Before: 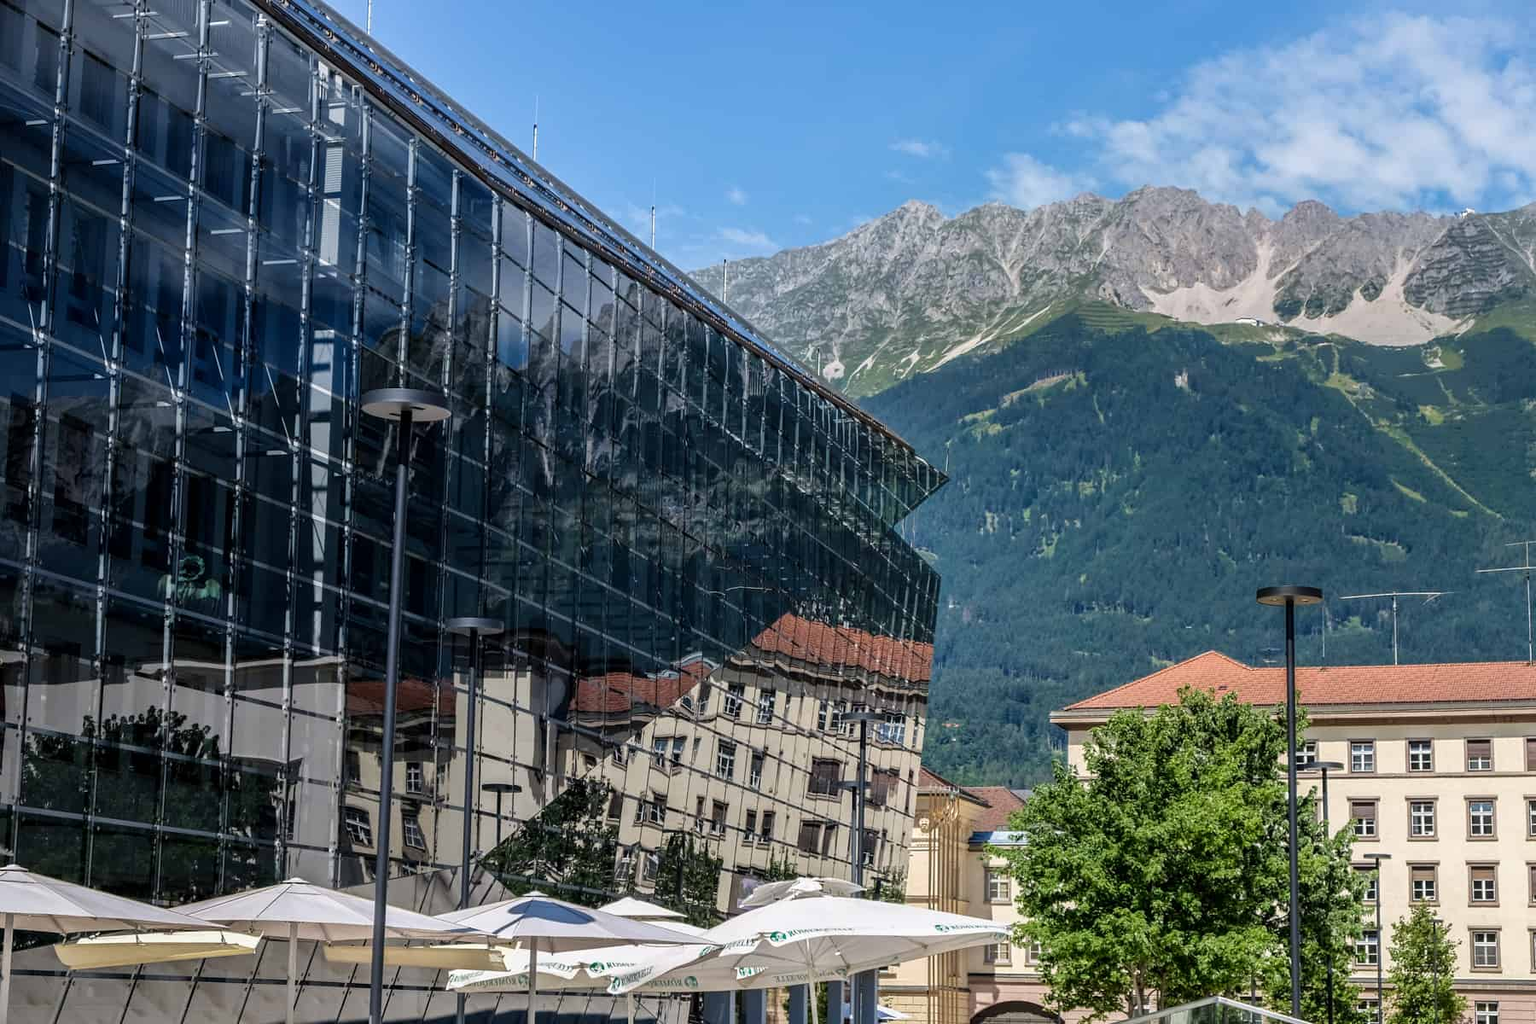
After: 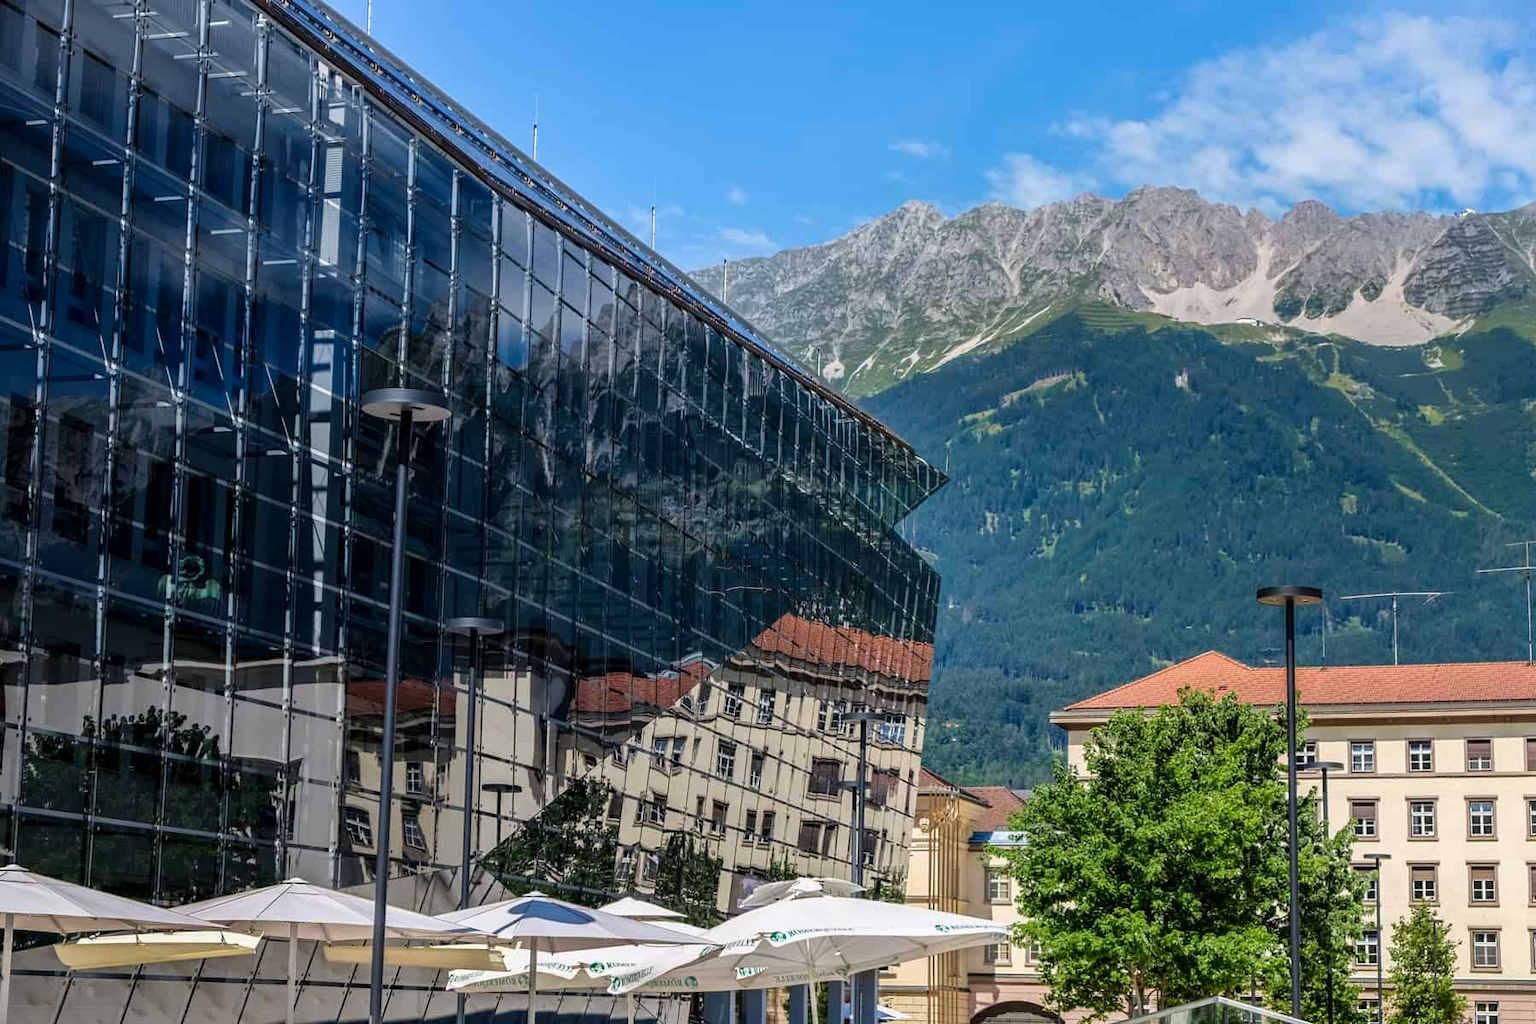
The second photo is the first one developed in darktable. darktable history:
contrast brightness saturation: saturation 0.183
